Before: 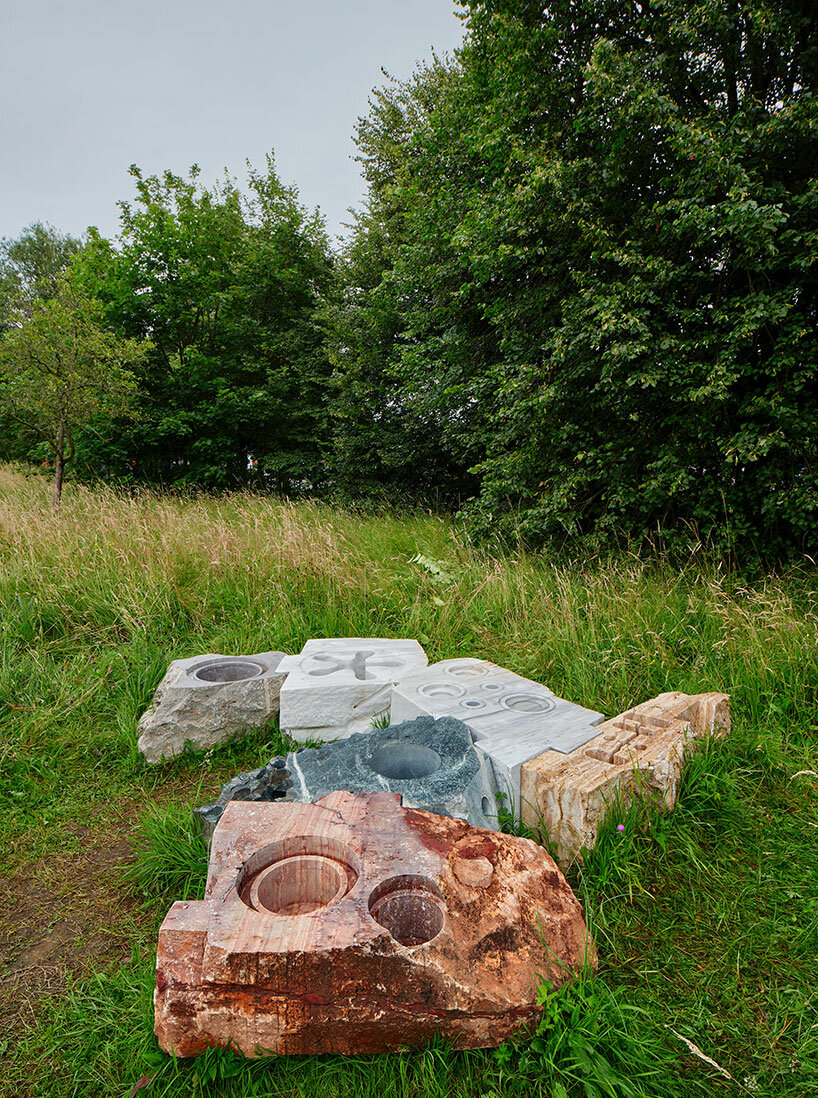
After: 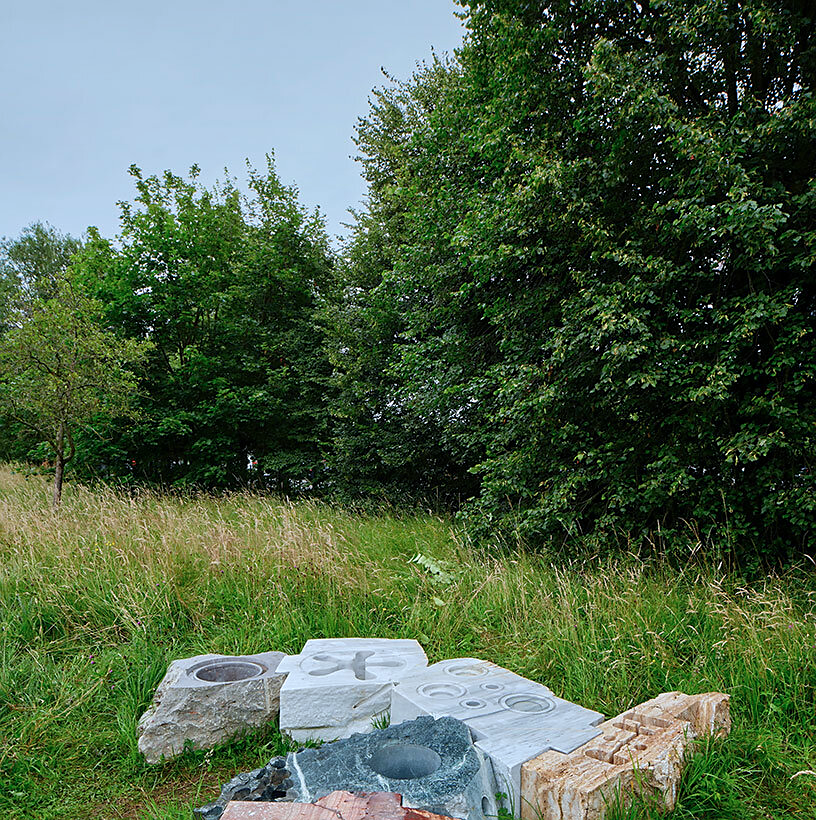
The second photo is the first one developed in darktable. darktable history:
sharpen: radius 1.458, amount 0.398, threshold 1.271
crop: bottom 24.967%
color calibration: illuminant custom, x 0.368, y 0.373, temperature 4330.32 K
